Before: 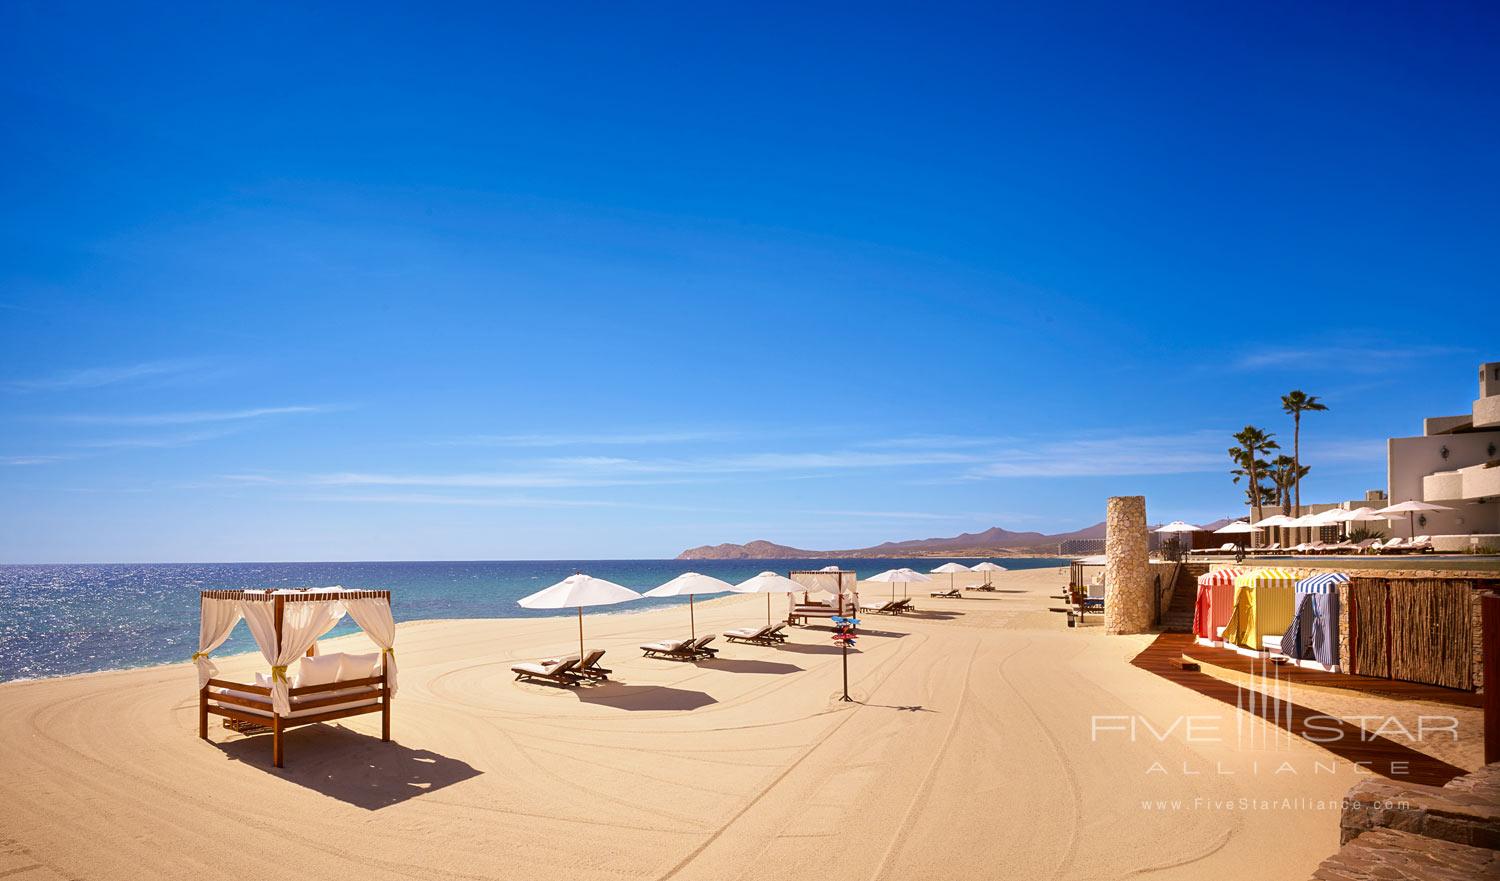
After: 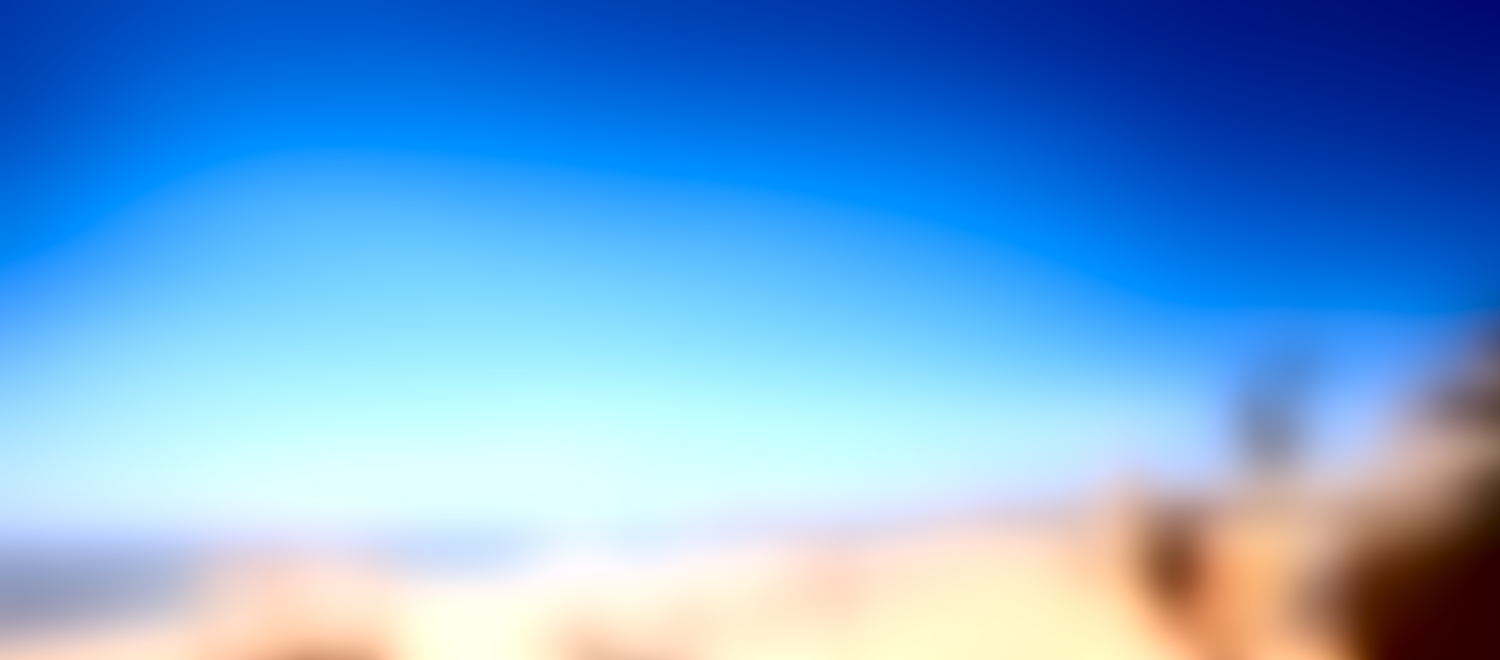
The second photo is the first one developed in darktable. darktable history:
crop: top 3.857%, bottom 21.132%
exposure: exposure 0.935 EV, compensate highlight preservation false
lowpass: radius 31.92, contrast 1.72, brightness -0.98, saturation 0.94
